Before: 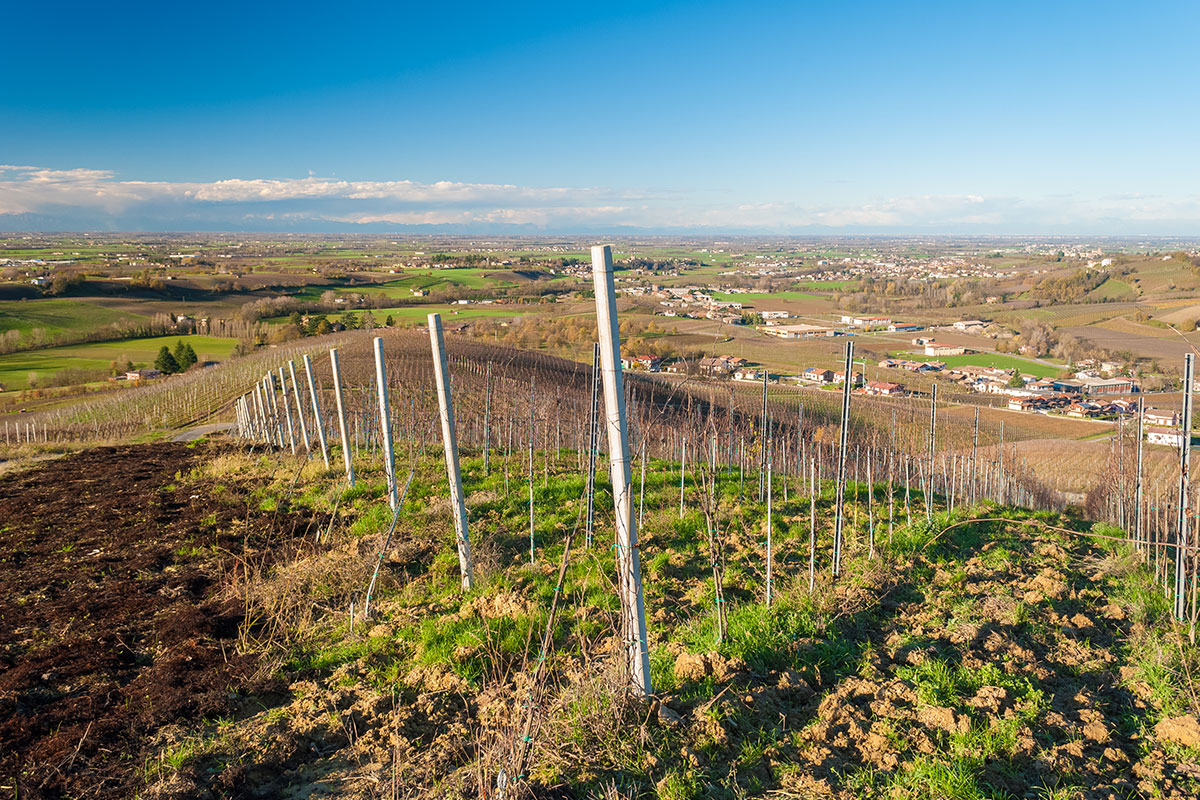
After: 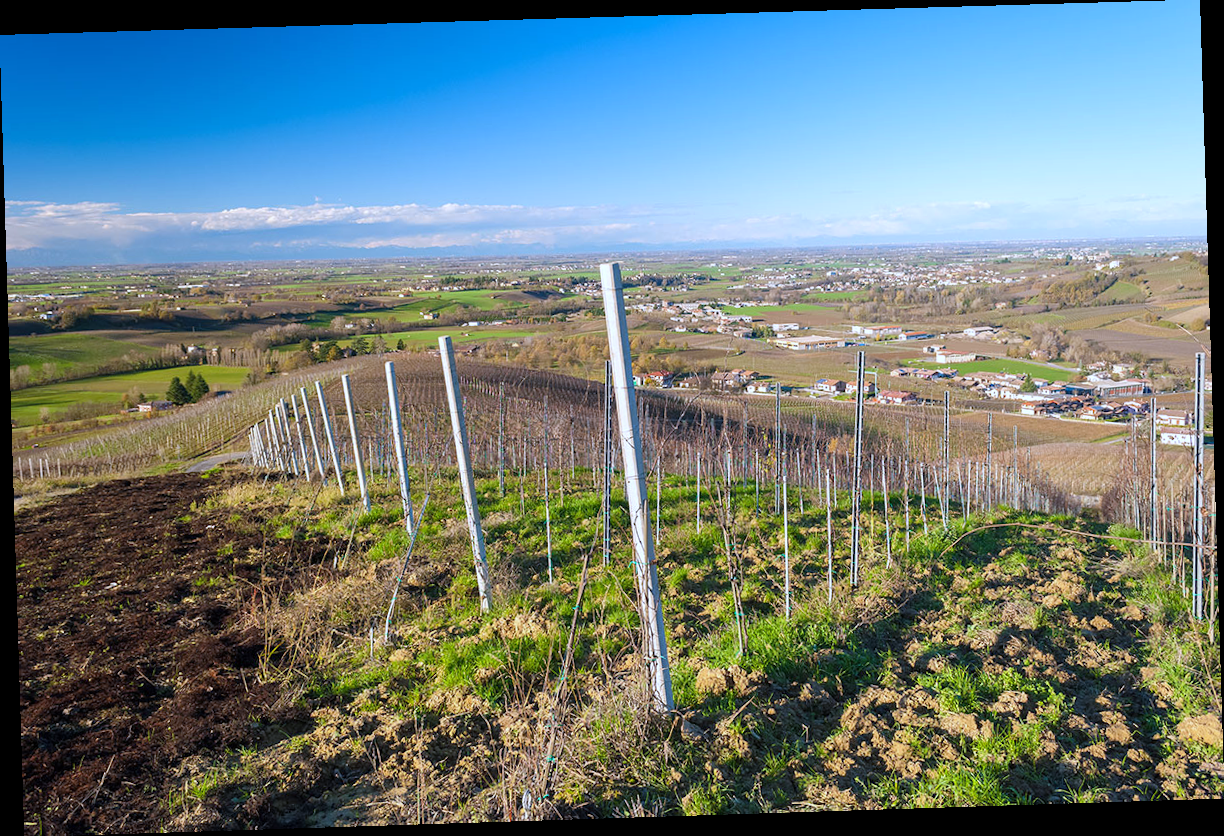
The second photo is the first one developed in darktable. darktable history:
color correction: highlights a* -0.137, highlights b* 0.137
white balance: red 0.948, green 1.02, blue 1.176
rotate and perspective: rotation -1.77°, lens shift (horizontal) 0.004, automatic cropping off
